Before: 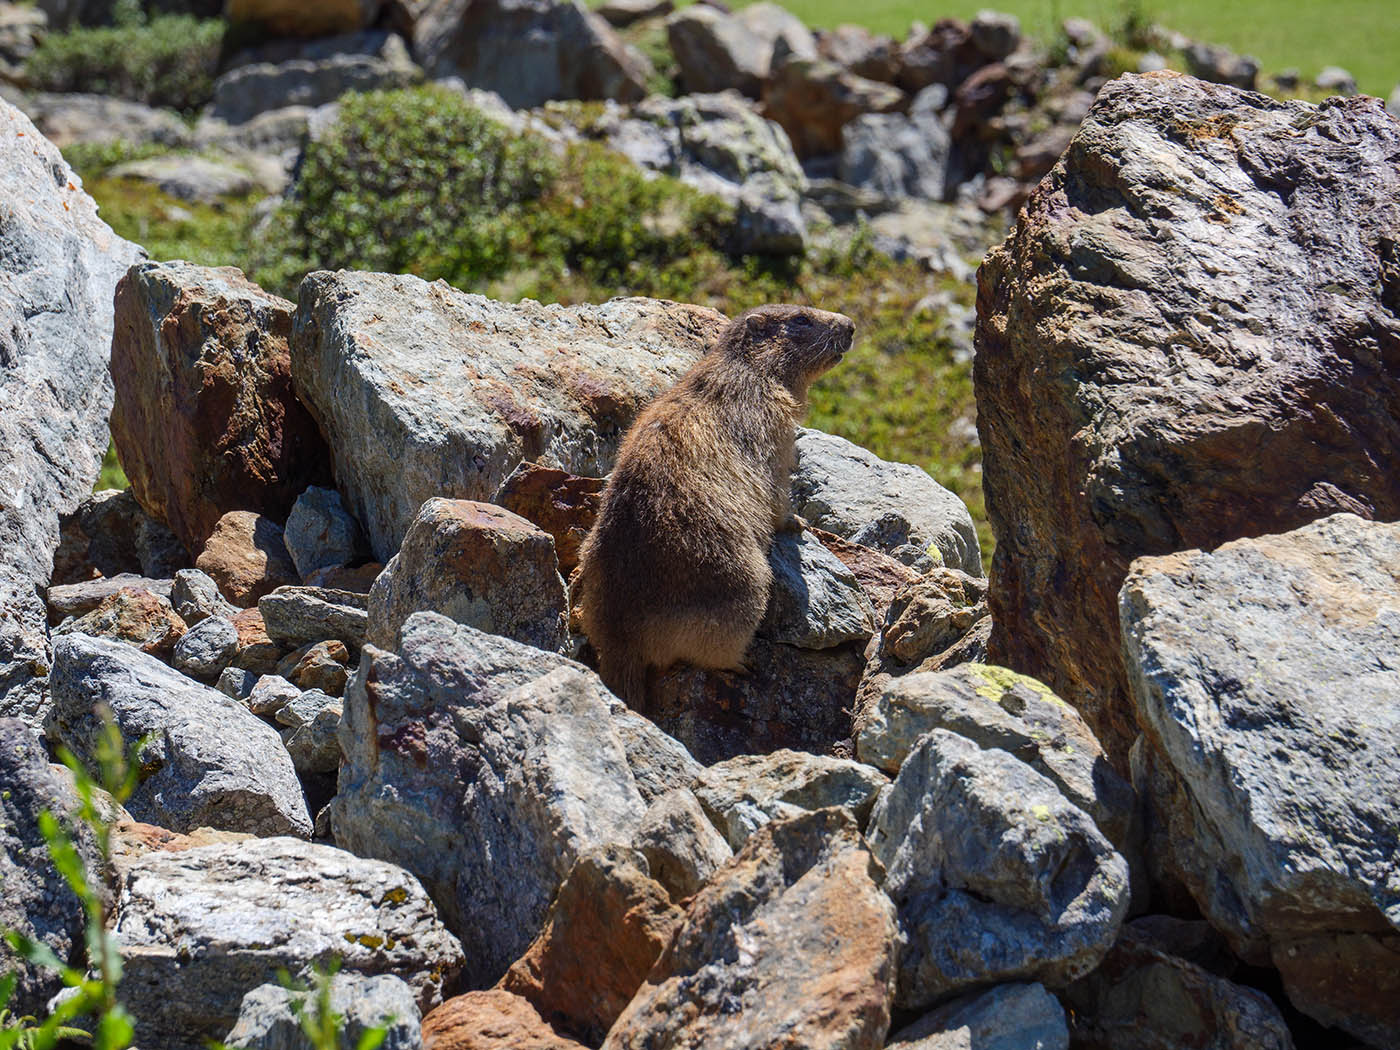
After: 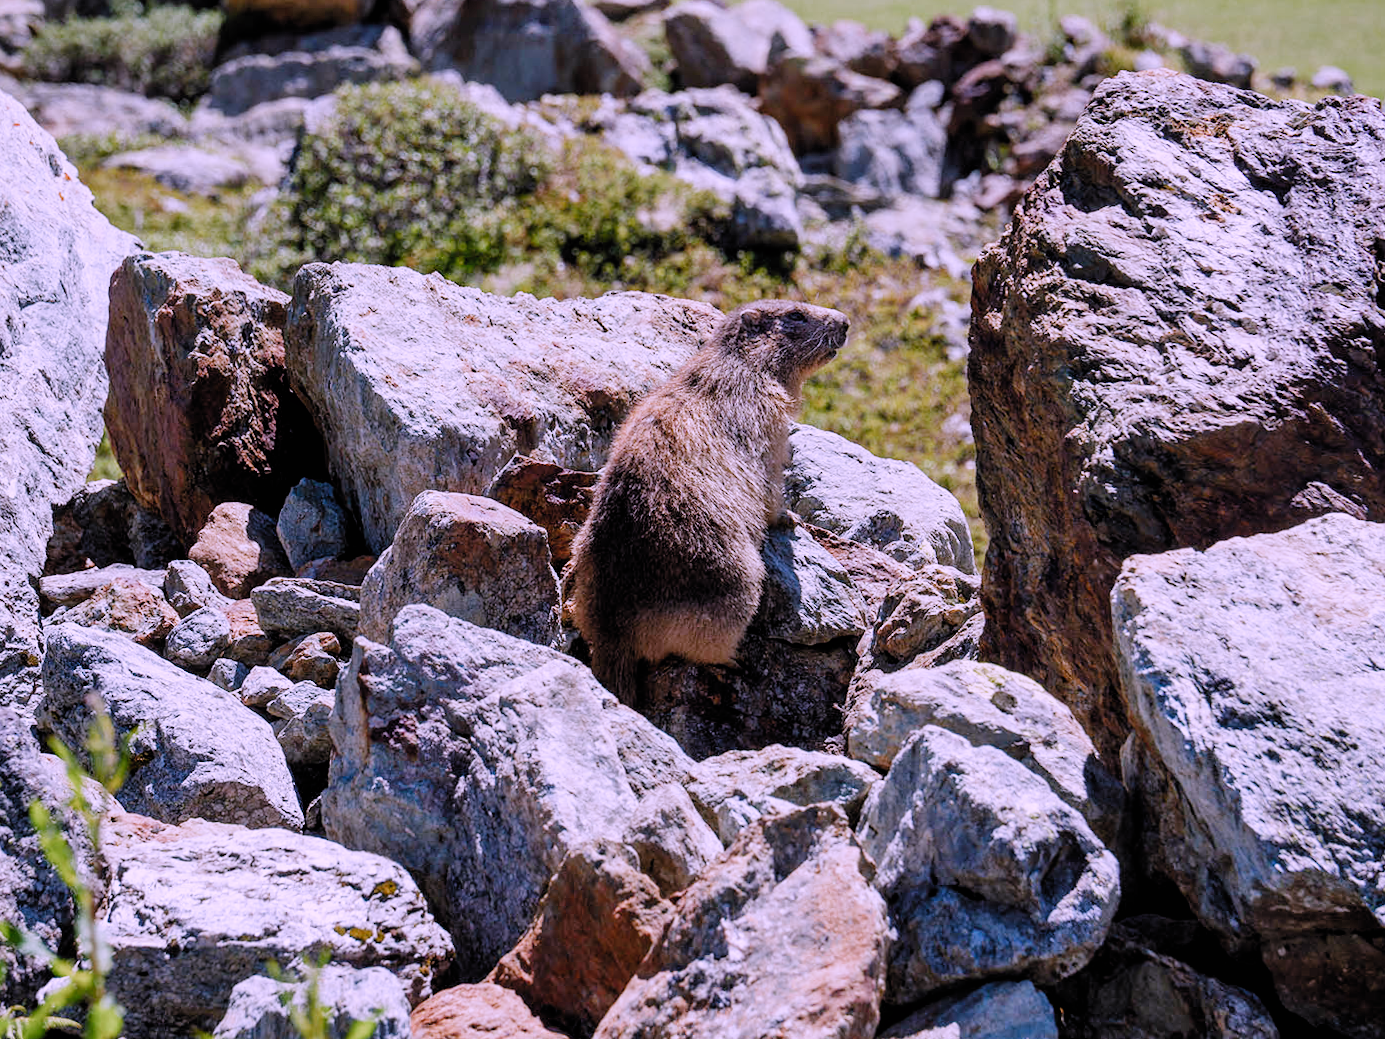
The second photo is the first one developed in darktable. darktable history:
color correction: highlights a* 15.06, highlights b* -24.43
crop and rotate: angle -0.443°
exposure: exposure 0.658 EV, compensate highlight preservation false
shadows and highlights: shadows 36.9, highlights -26.89, soften with gaussian
filmic rgb: black relative exposure -4.89 EV, white relative exposure 4.05 EV, hardness 2.81, preserve chrominance no, color science v4 (2020), contrast in shadows soft
